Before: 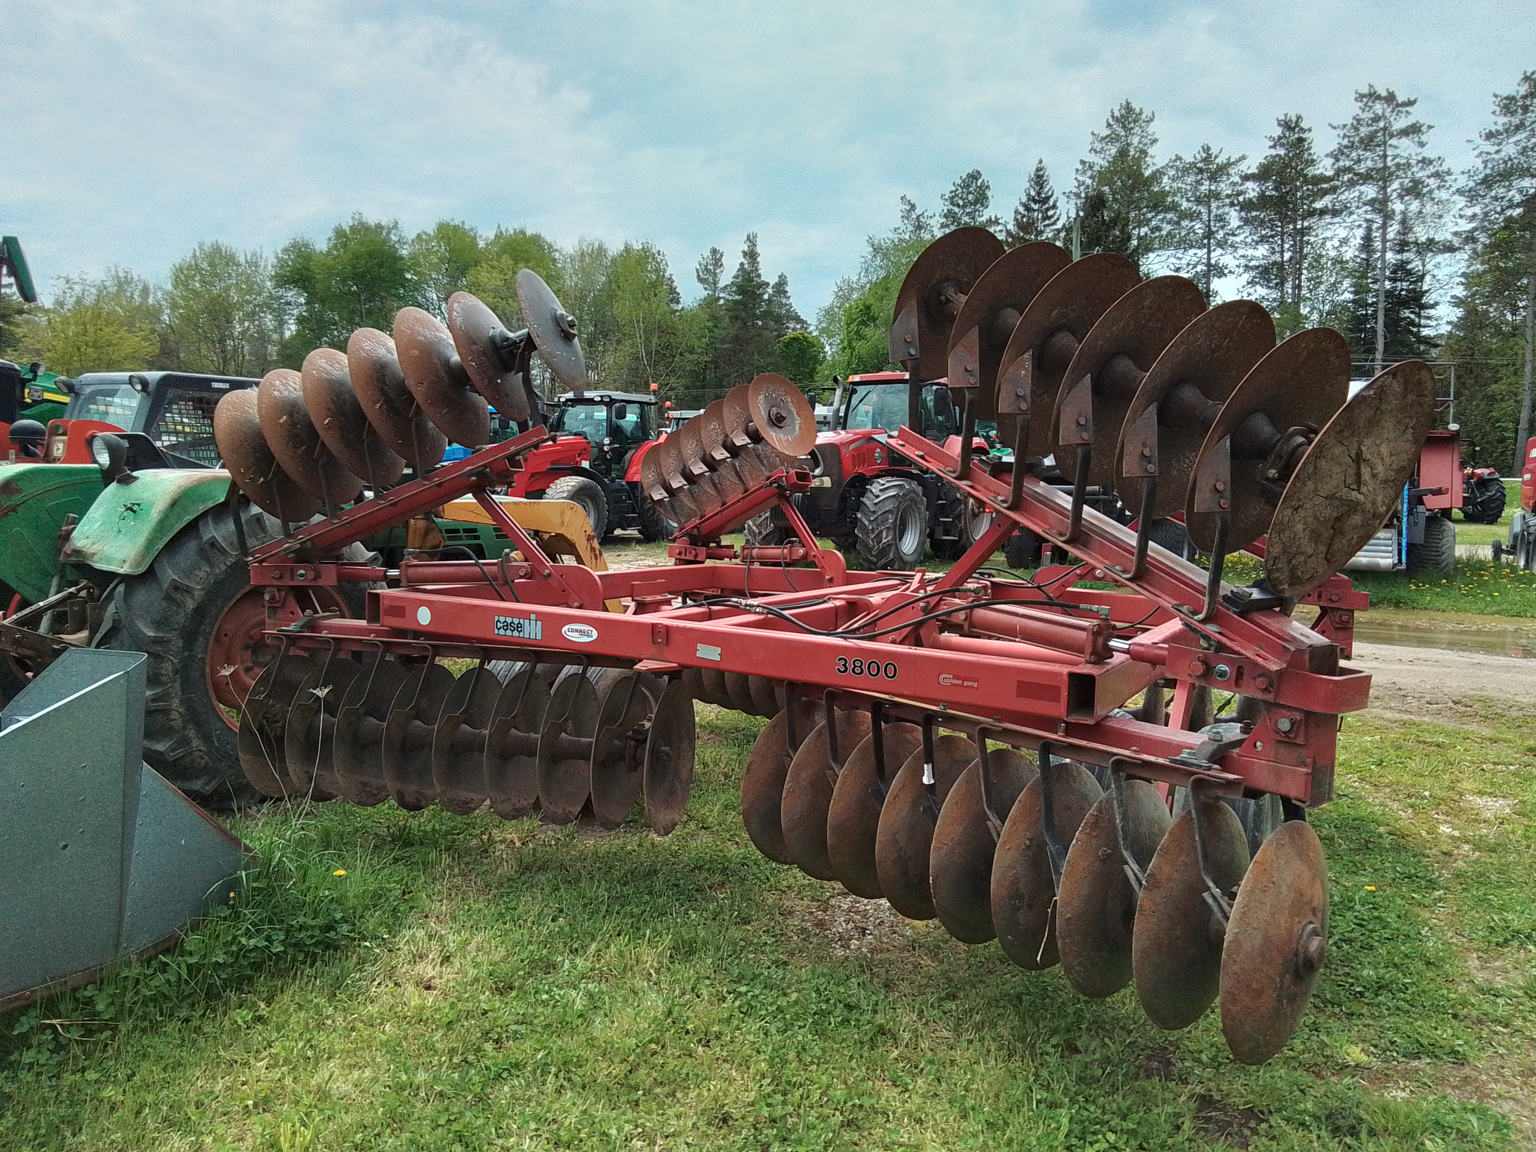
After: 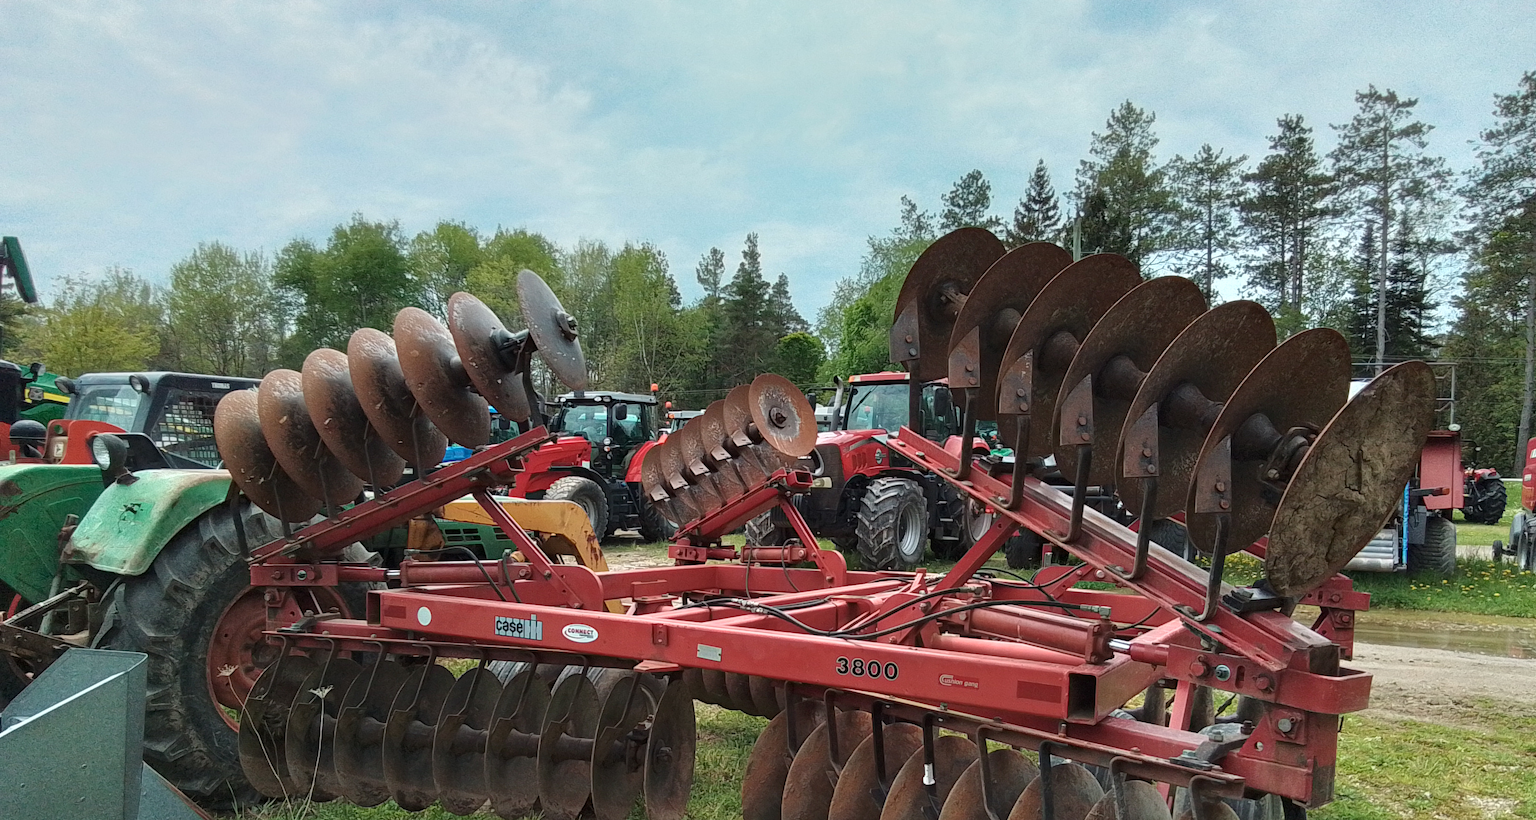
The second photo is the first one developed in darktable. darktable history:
crop: right 0%, bottom 28.819%
